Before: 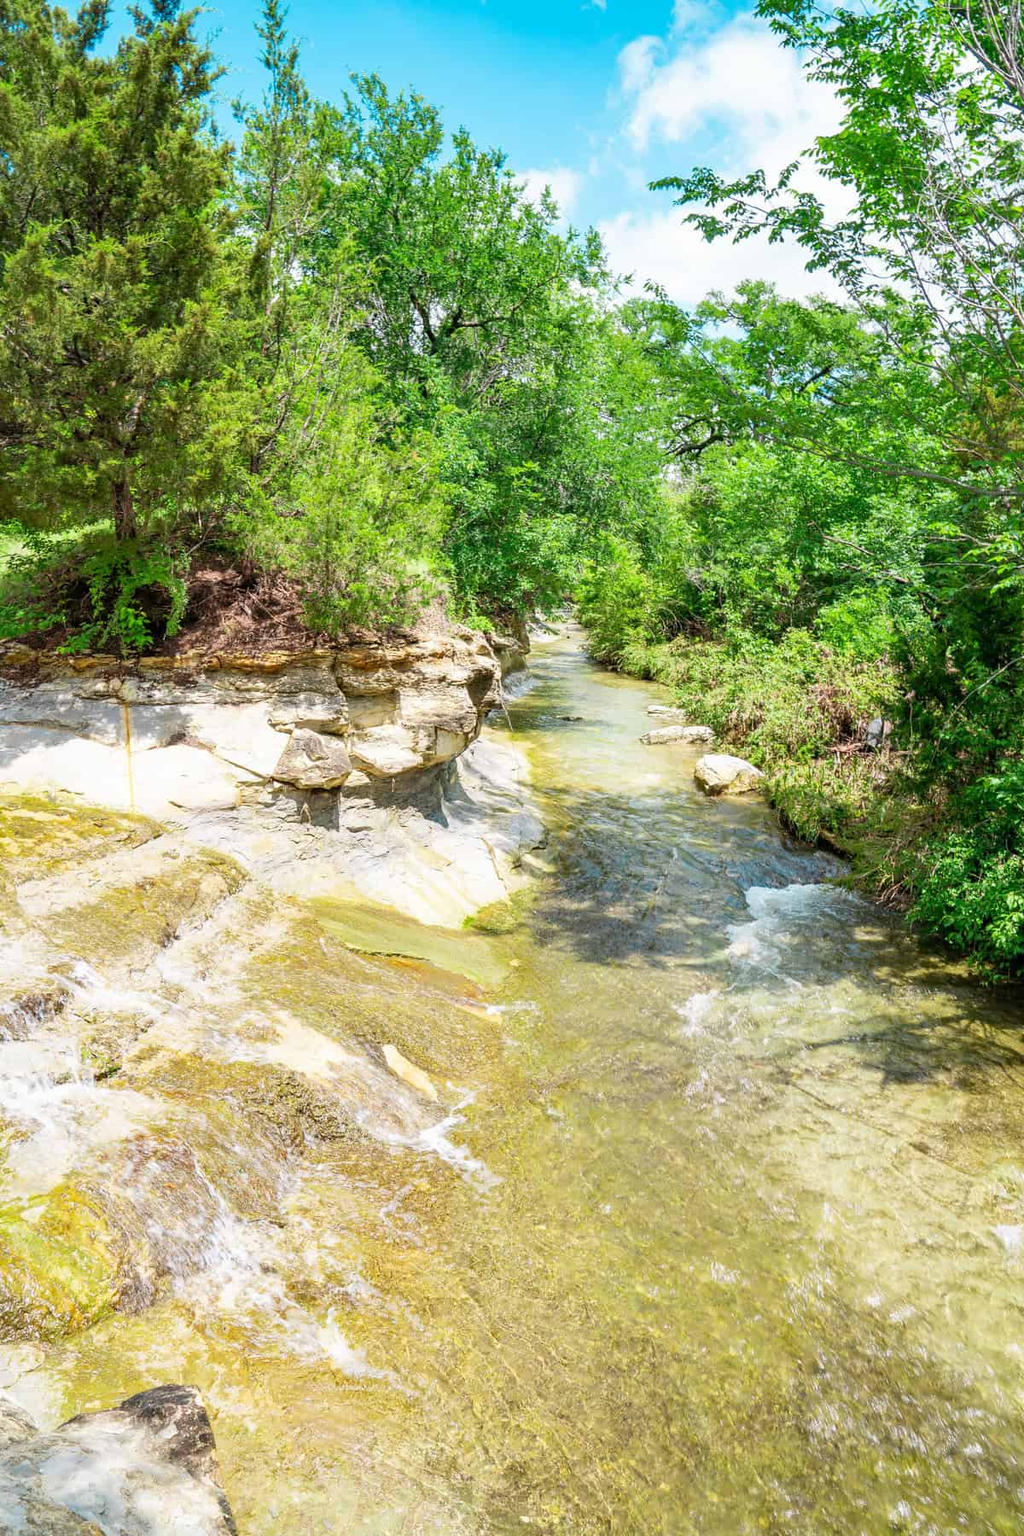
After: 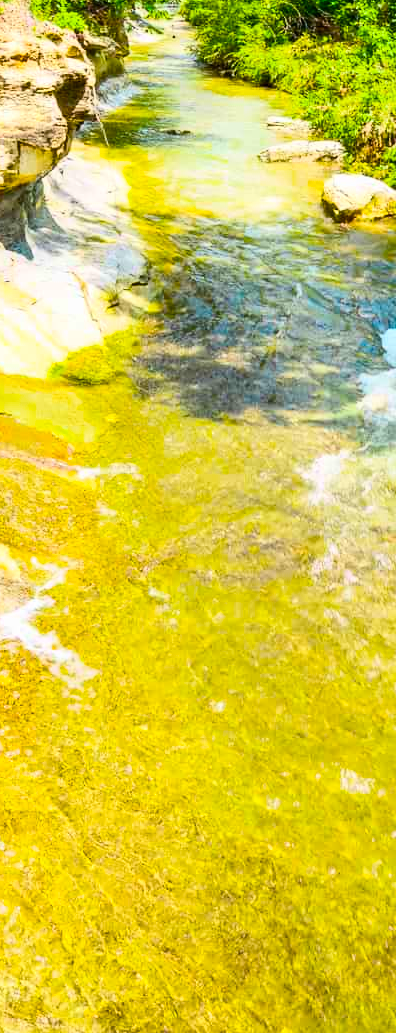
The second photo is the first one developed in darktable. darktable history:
contrast brightness saturation: contrast 0.243, brightness 0.085
crop: left 41.007%, top 39.485%, right 25.946%, bottom 3.121%
color balance rgb: shadows lift › hue 85.74°, linear chroma grading › global chroma 15.556%, perceptual saturation grading › global saturation 74.904%, perceptual saturation grading › shadows -29.798%
